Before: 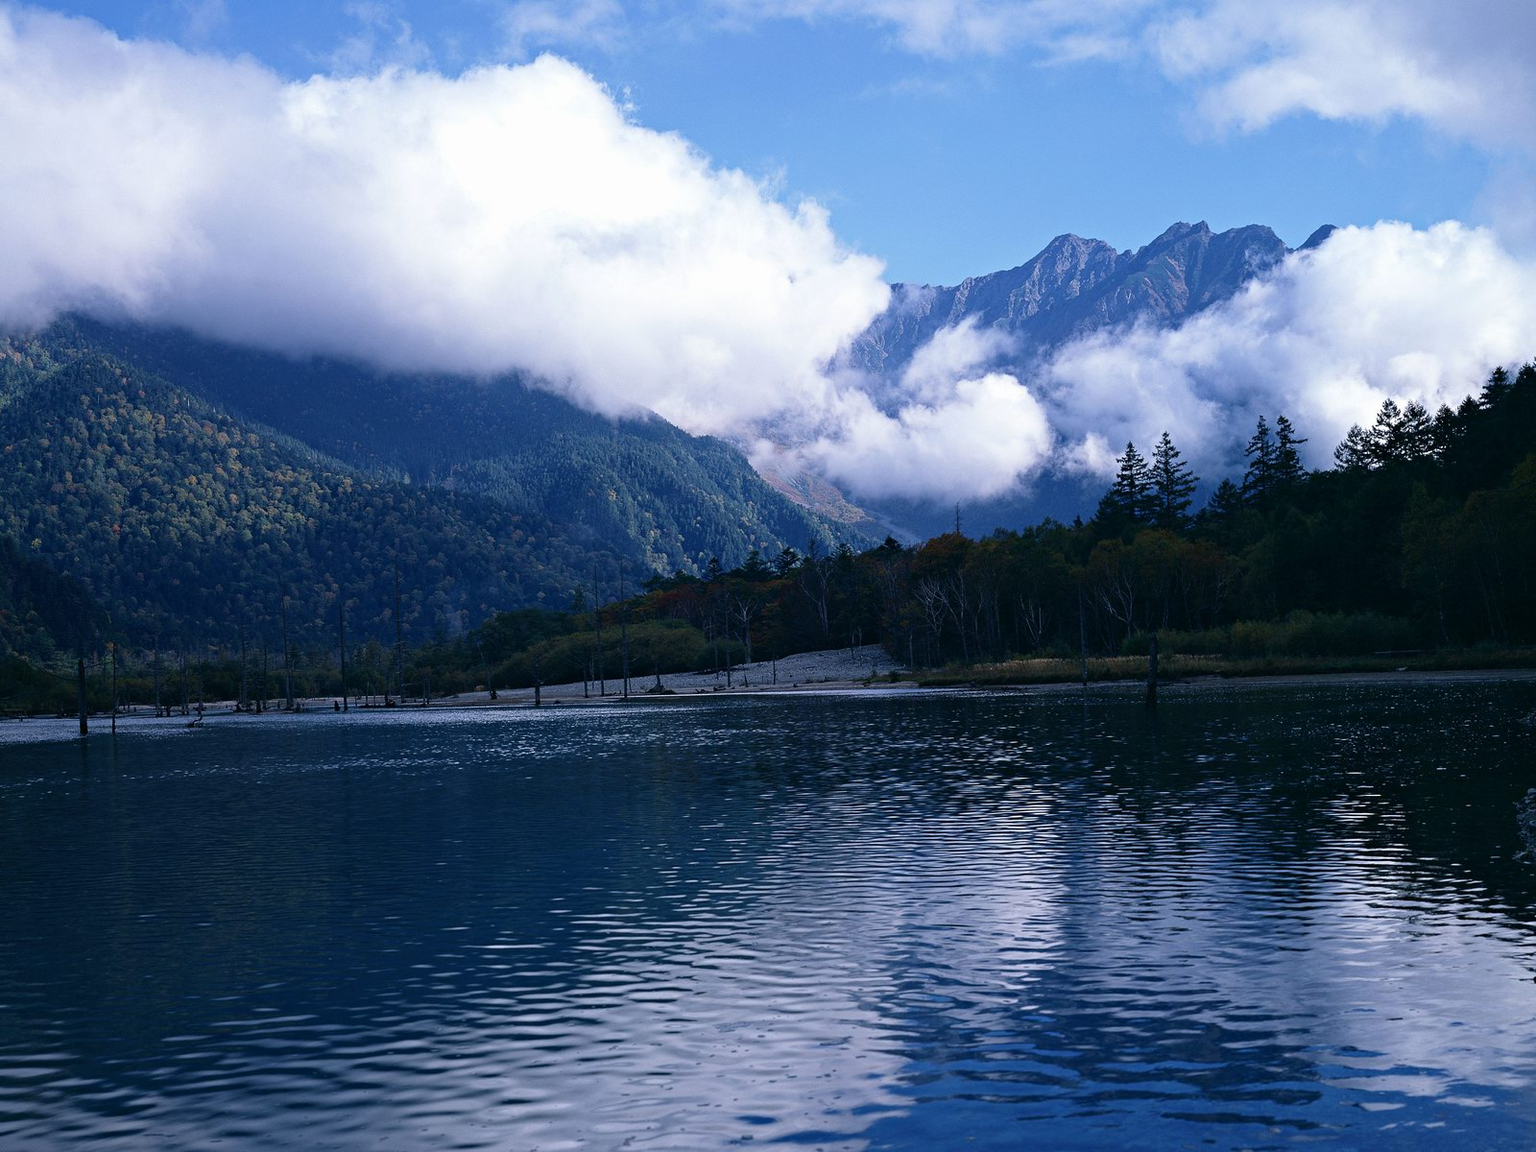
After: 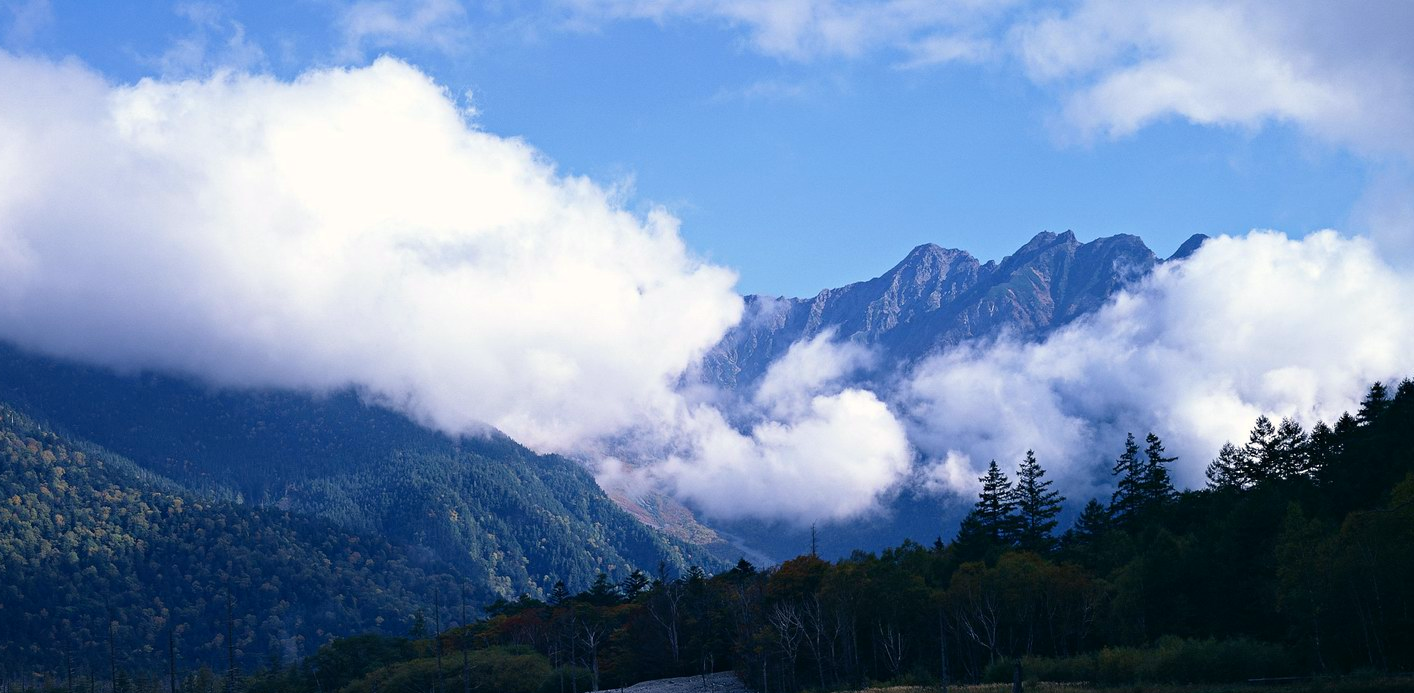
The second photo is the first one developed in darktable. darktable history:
crop and rotate: left 11.589%, bottom 42.184%
color correction: highlights a* 0.584, highlights b* 2.81, saturation 1.08
